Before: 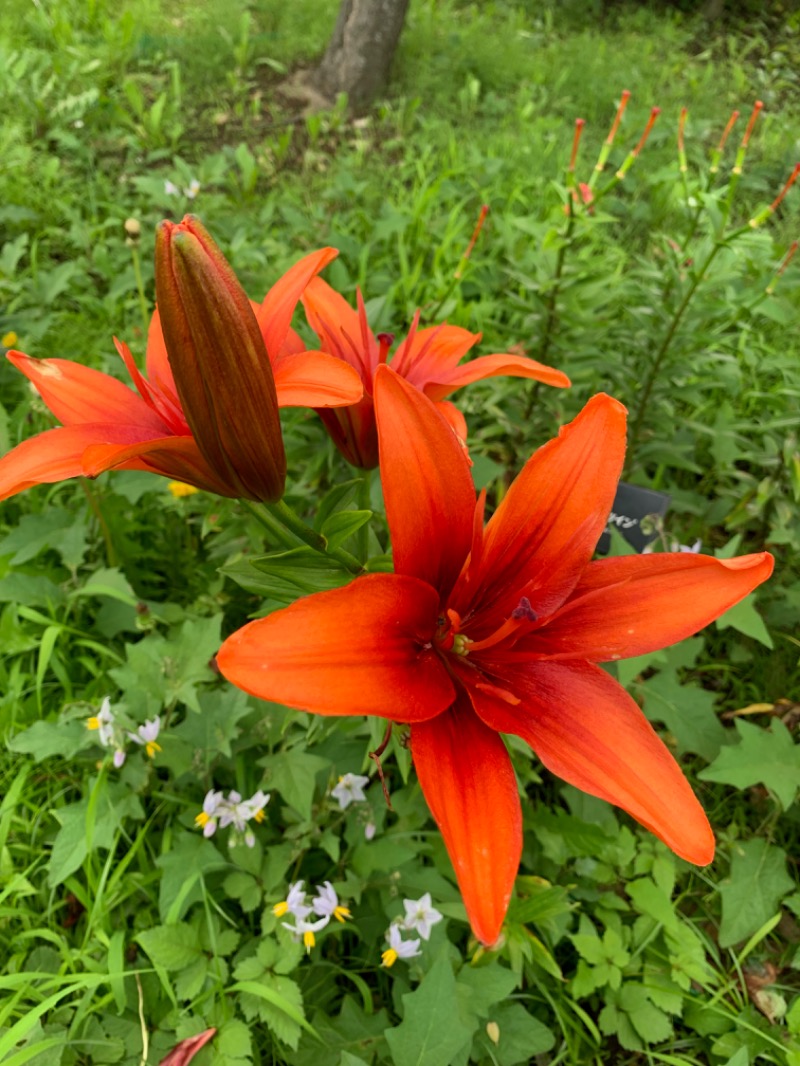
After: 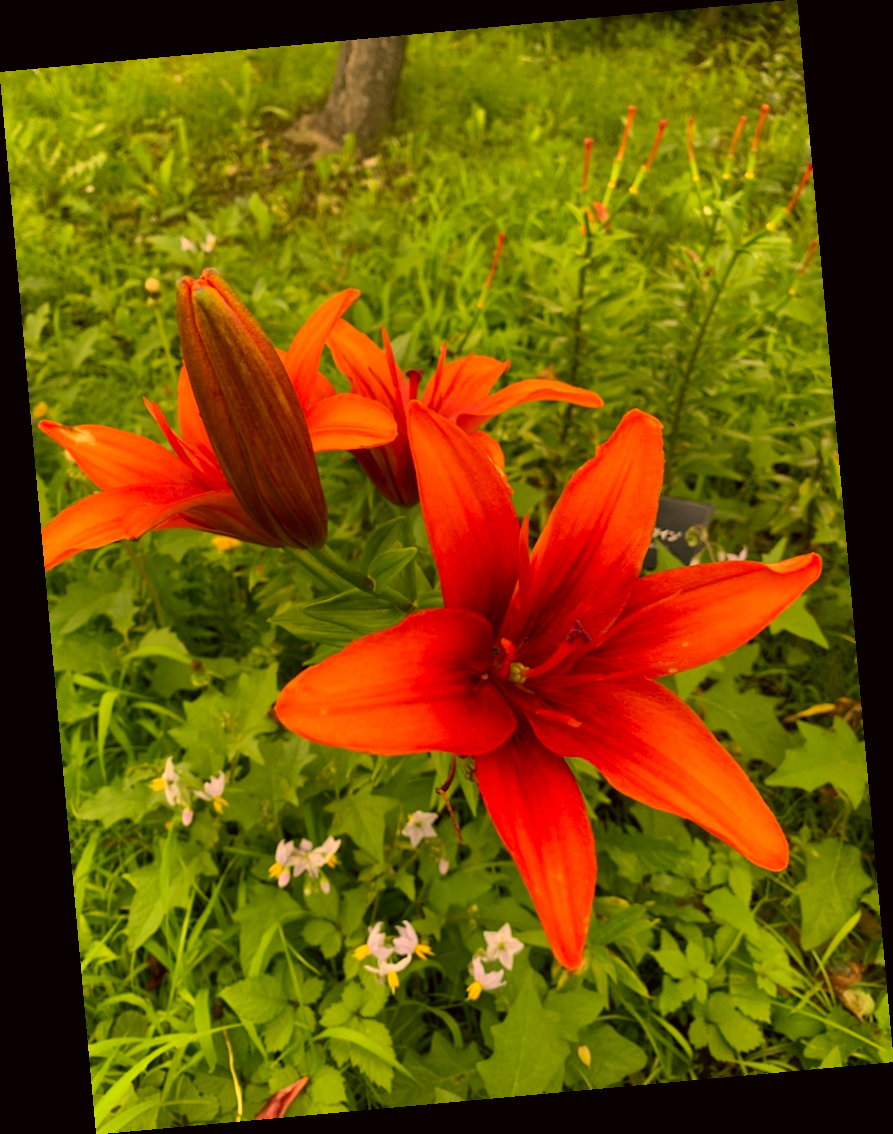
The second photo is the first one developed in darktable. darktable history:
rotate and perspective: rotation -5.2°, automatic cropping off
color correction: highlights a* 17.94, highlights b* 35.39, shadows a* 1.48, shadows b* 6.42, saturation 1.01
